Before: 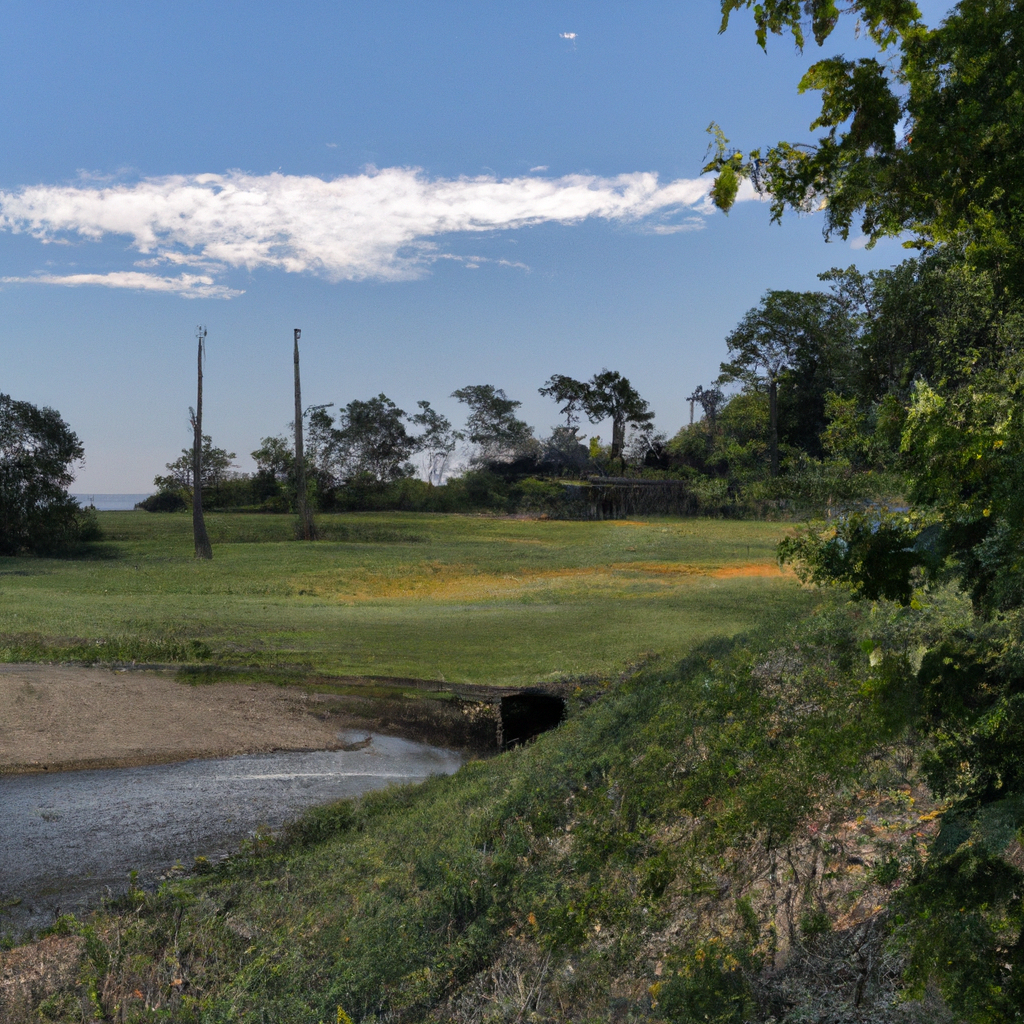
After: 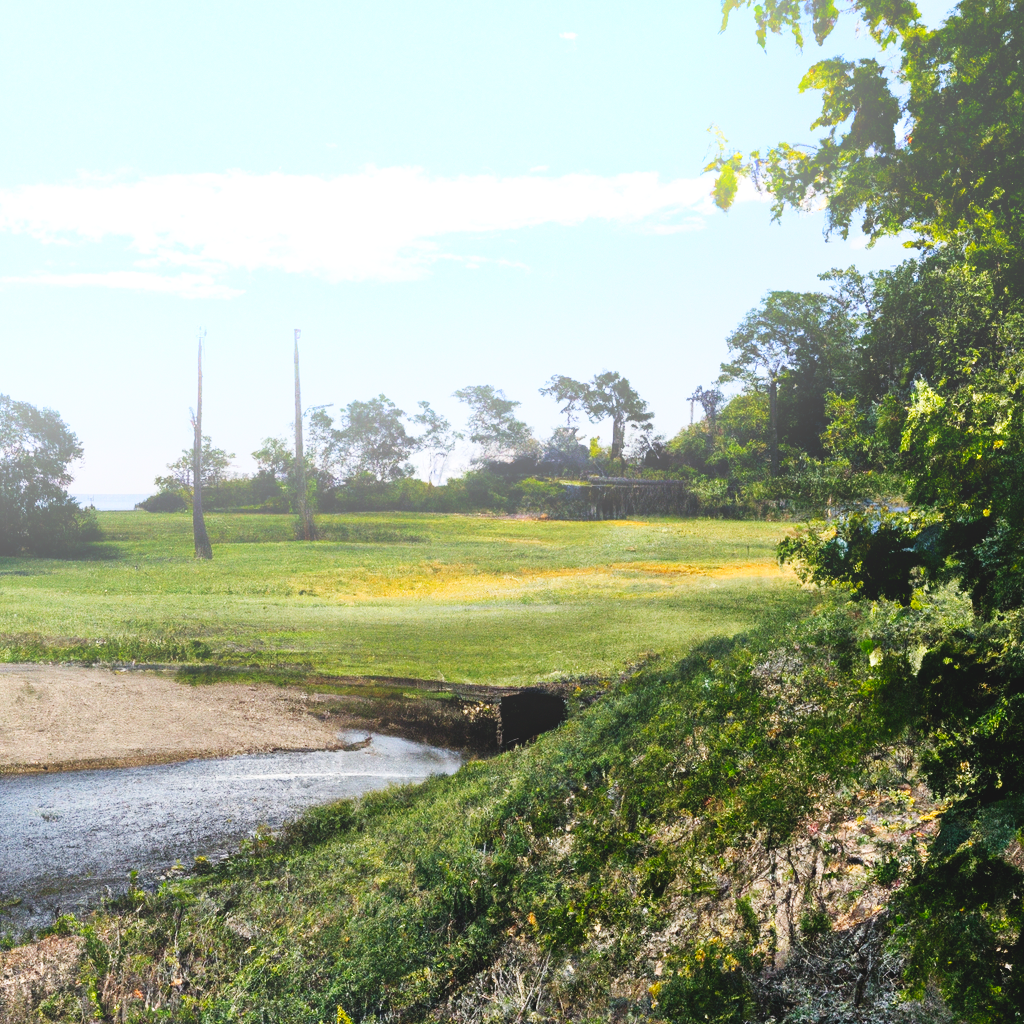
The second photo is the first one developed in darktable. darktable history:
tone equalizer: -8 EV -0.417 EV, -7 EV -0.389 EV, -6 EV -0.333 EV, -5 EV -0.222 EV, -3 EV 0.222 EV, -2 EV 0.333 EV, -1 EV 0.389 EV, +0 EV 0.417 EV, edges refinement/feathering 500, mask exposure compensation -1.57 EV, preserve details no
base curve: curves: ch0 [(0, 0.003) (0.001, 0.002) (0.006, 0.004) (0.02, 0.022) (0.048, 0.086) (0.094, 0.234) (0.162, 0.431) (0.258, 0.629) (0.385, 0.8) (0.548, 0.918) (0.751, 0.988) (1, 1)], preserve colors none
bloom: size 40%
